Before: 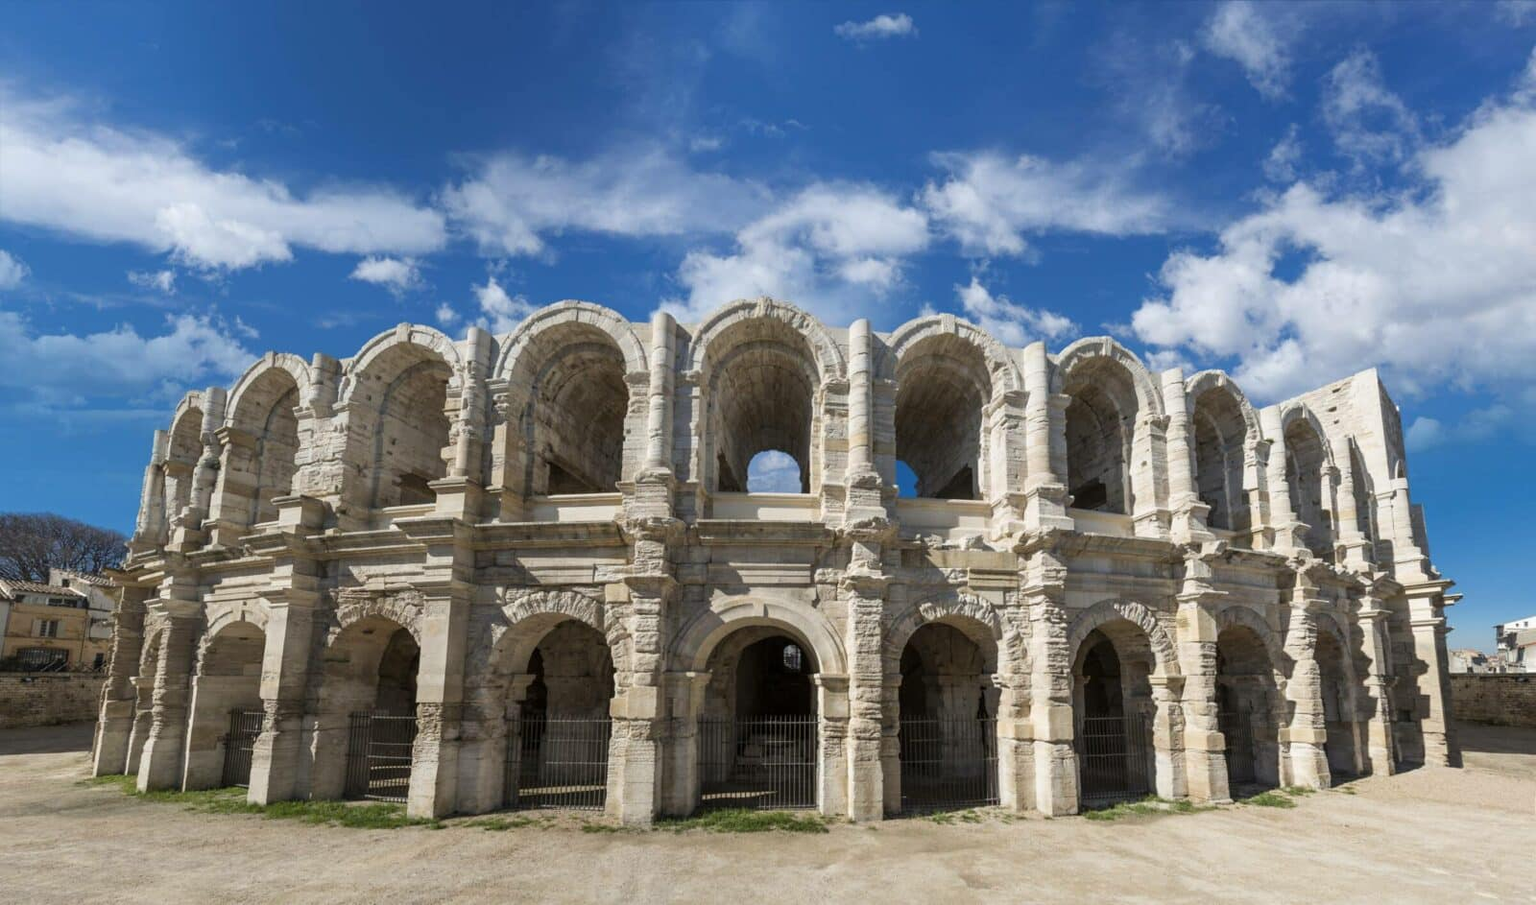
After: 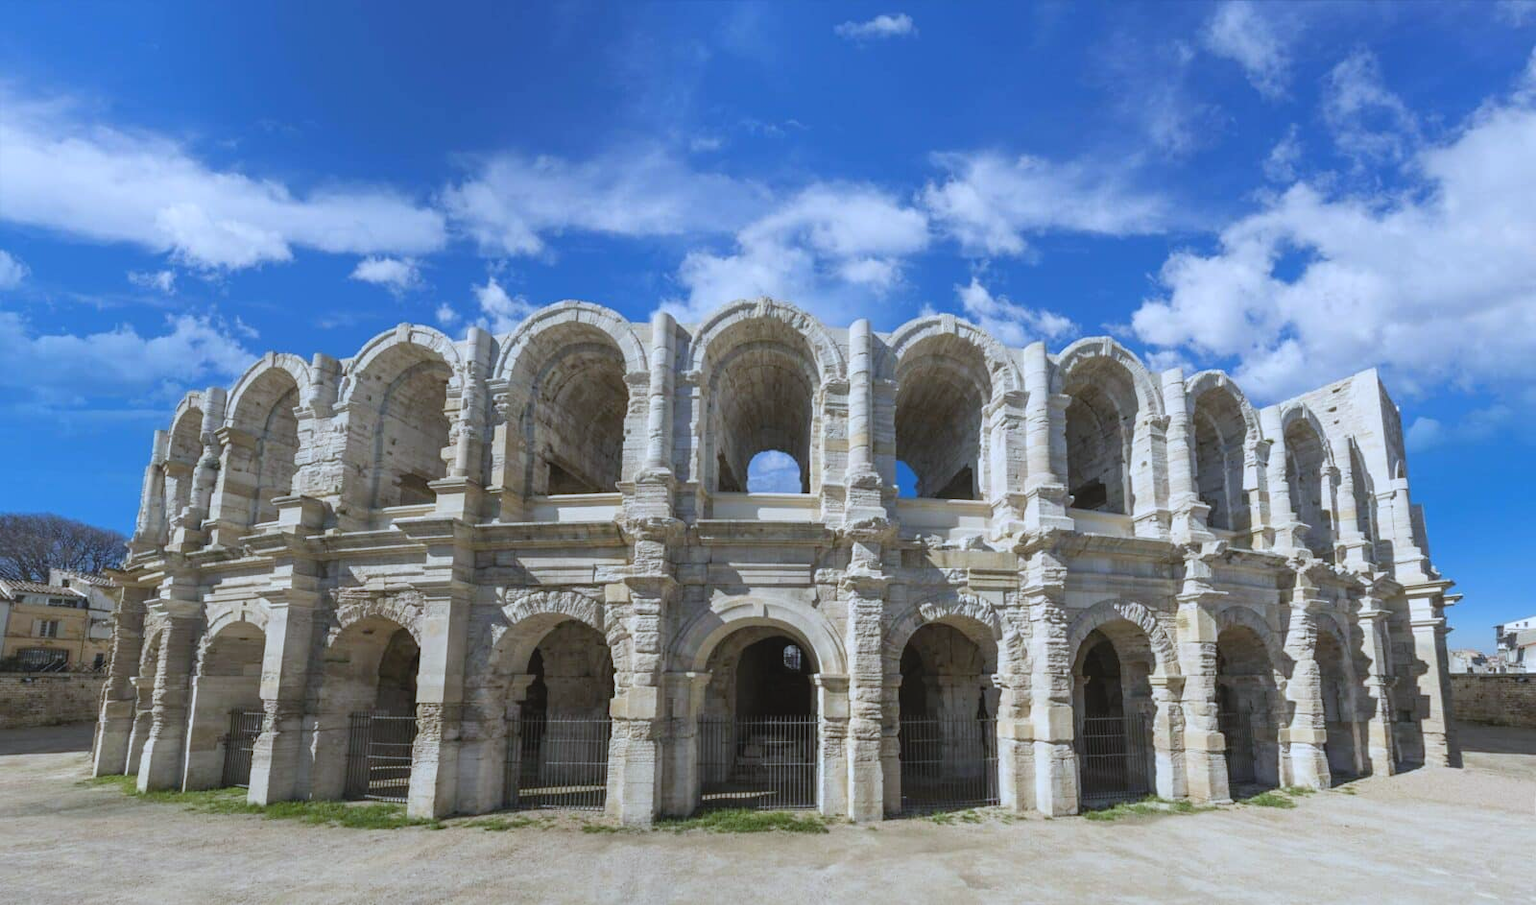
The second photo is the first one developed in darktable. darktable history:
contrast brightness saturation: contrast -0.1, brightness 0.05, saturation 0.08
white balance: red 0.931, blue 1.11
